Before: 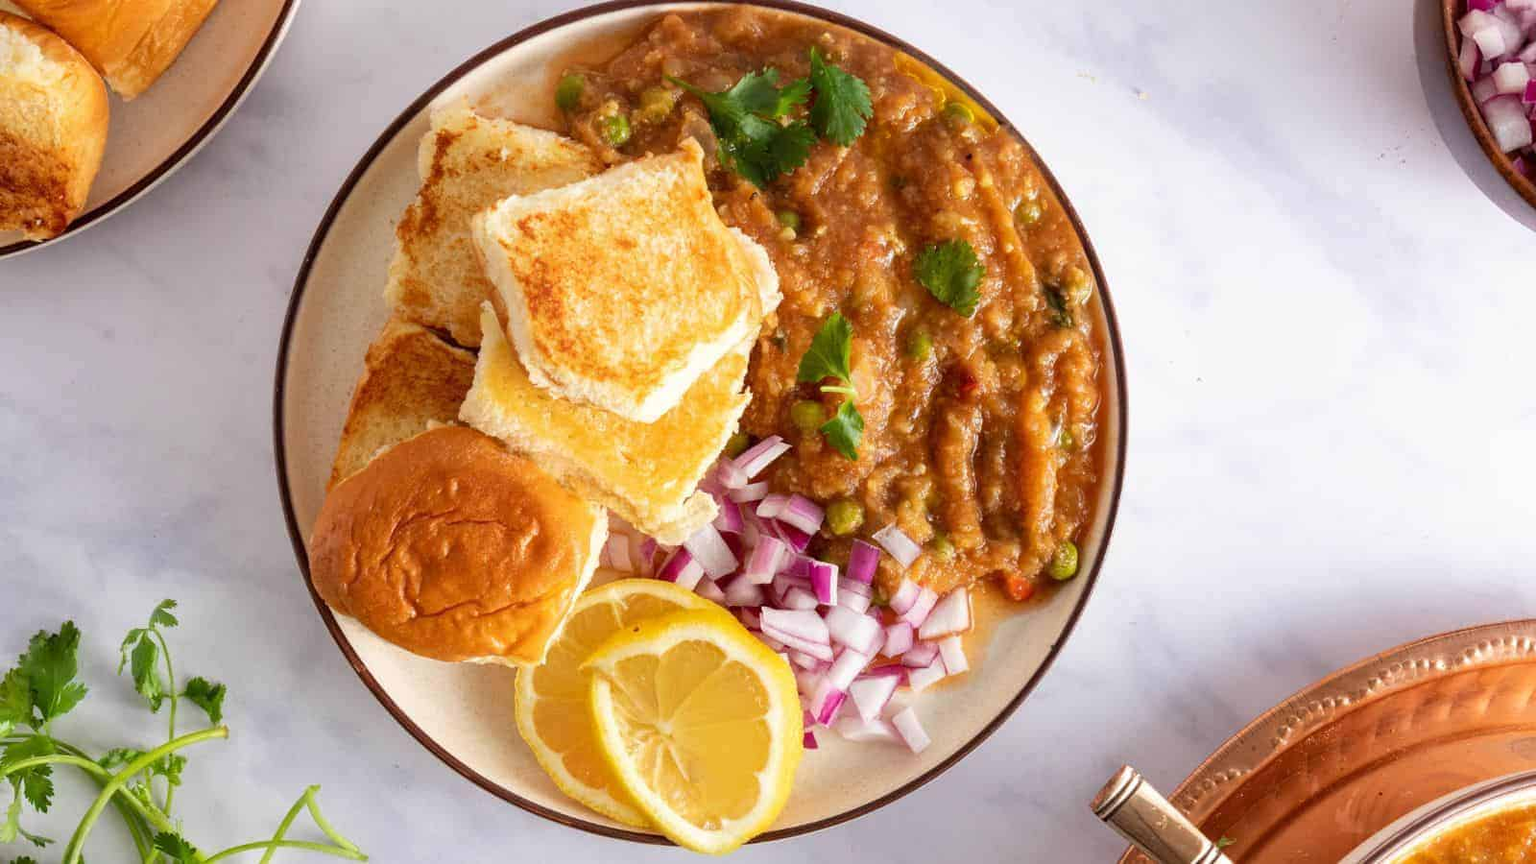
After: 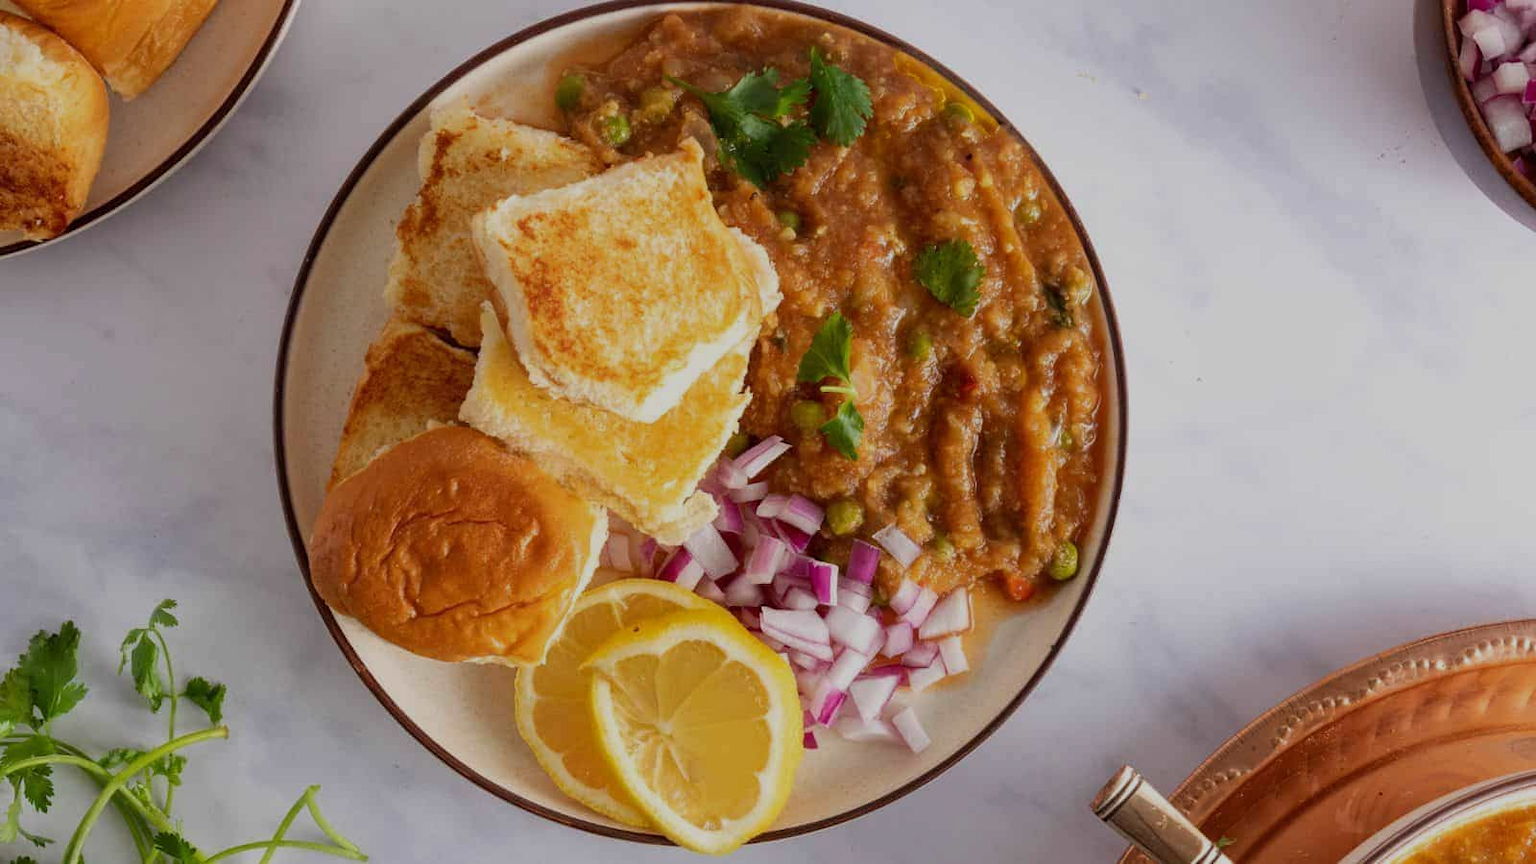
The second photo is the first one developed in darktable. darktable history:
exposure: black level correction 0, exposure -0.716 EV, compensate highlight preservation false
